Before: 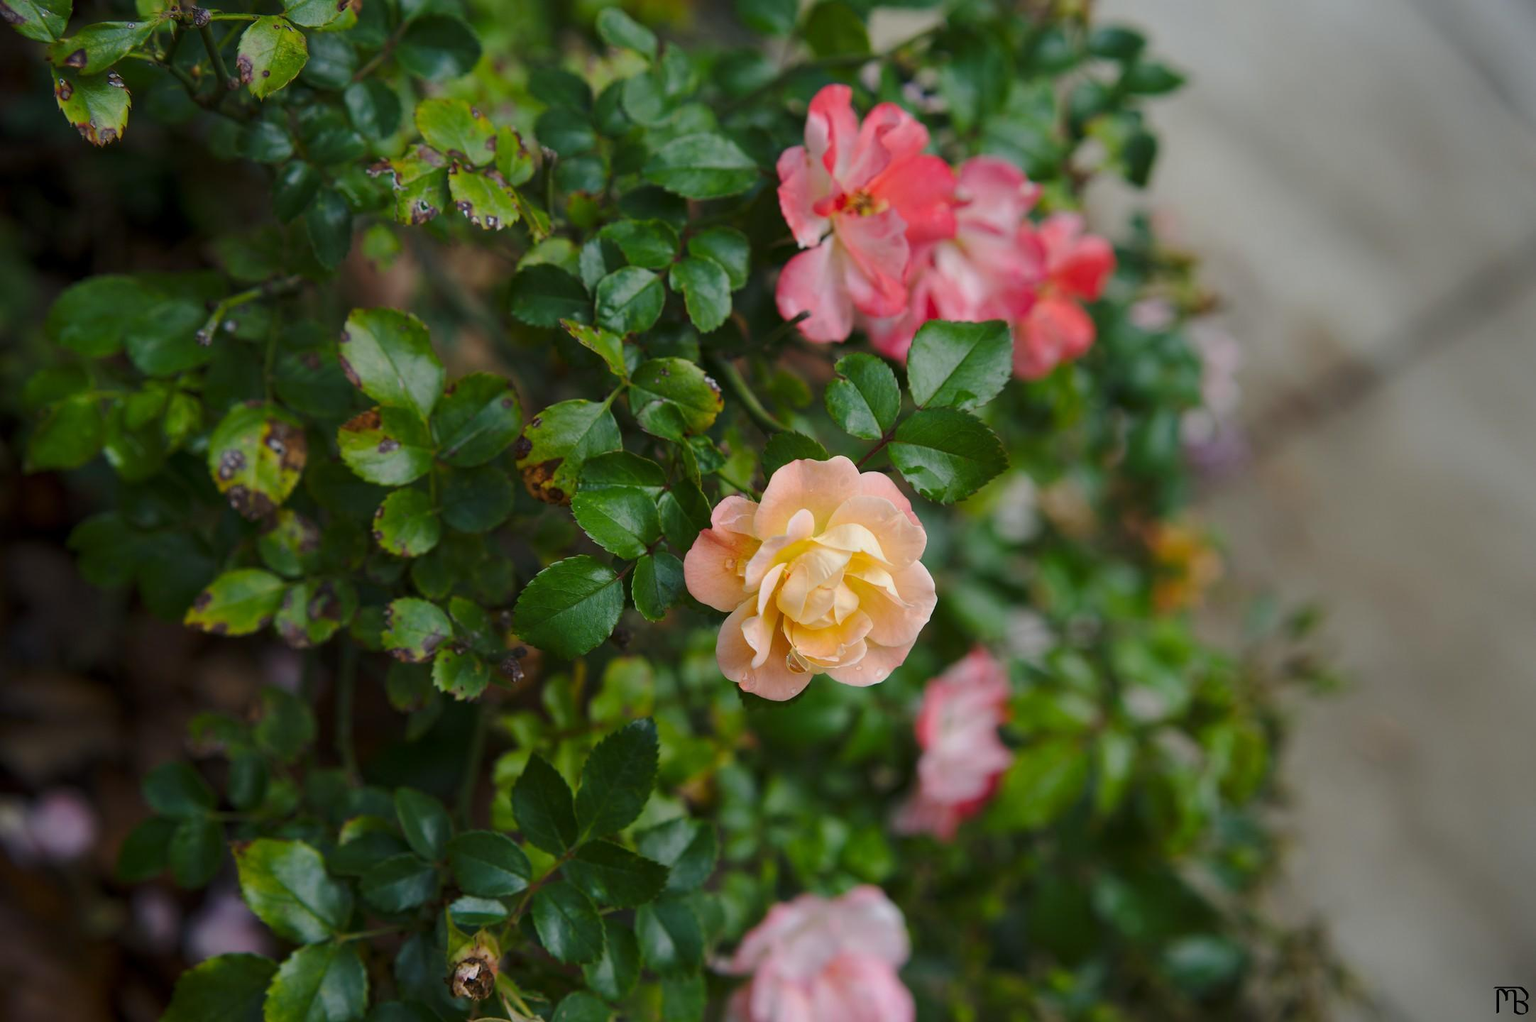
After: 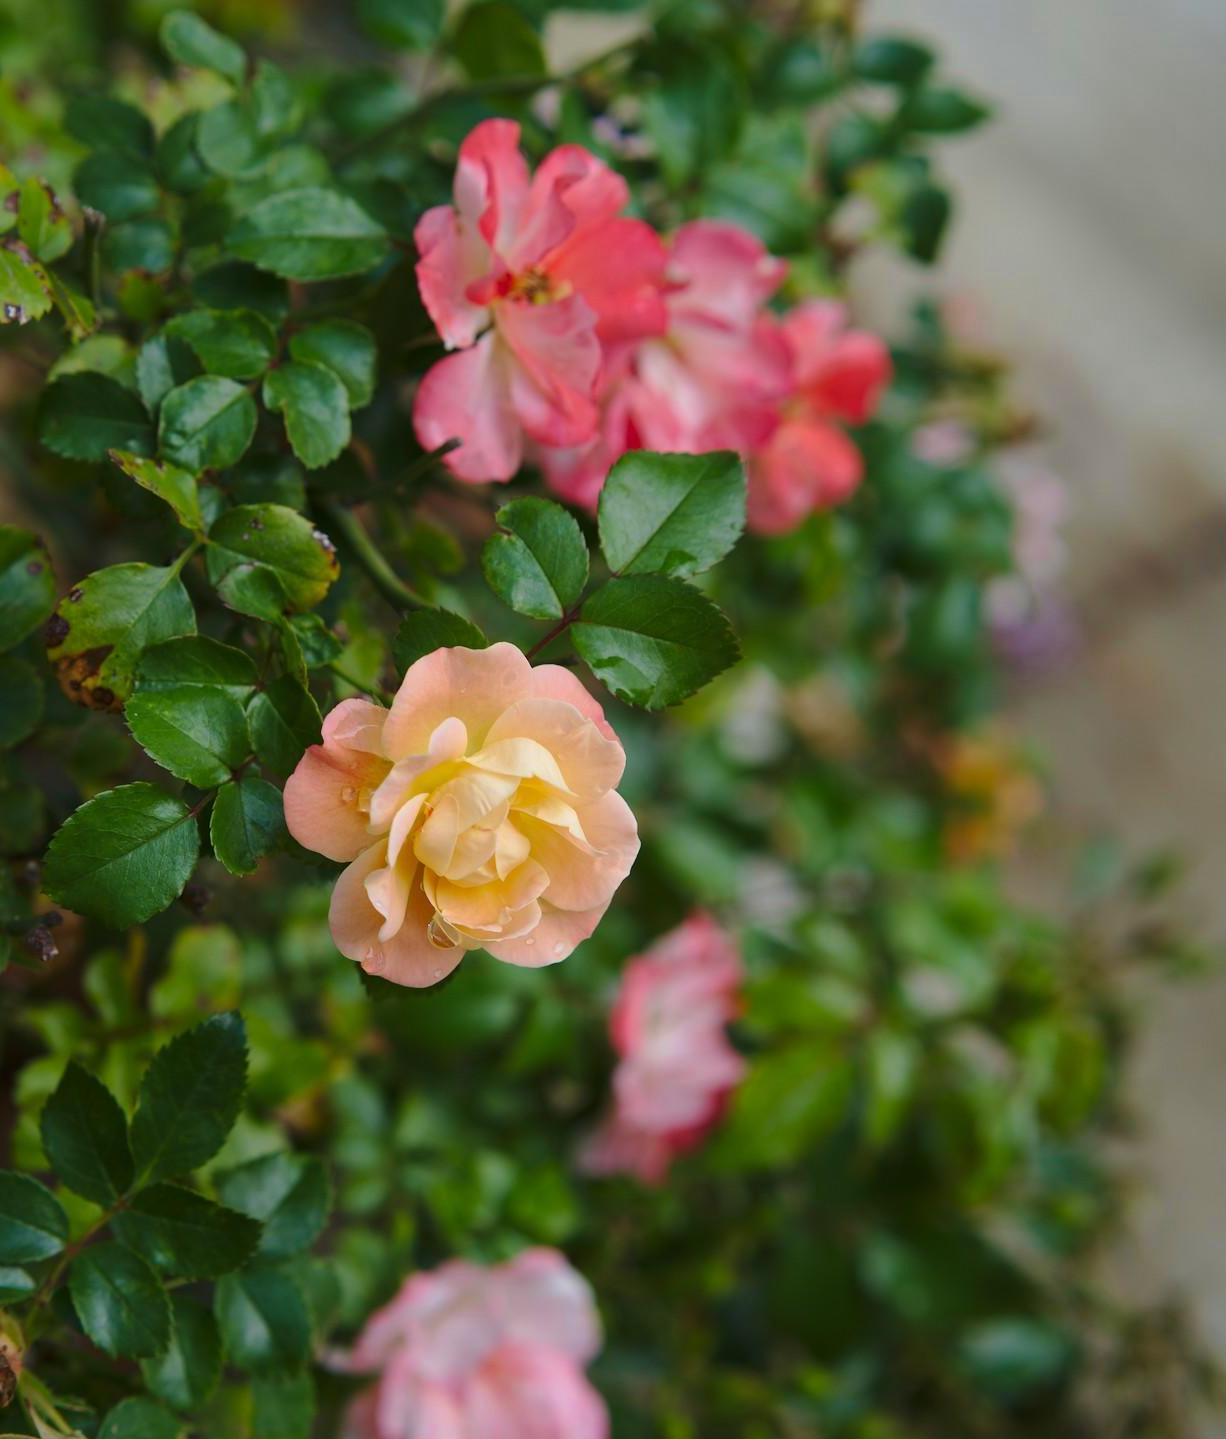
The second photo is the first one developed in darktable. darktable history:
crop: left 31.458%, top 0%, right 11.876%
velvia: on, module defaults
